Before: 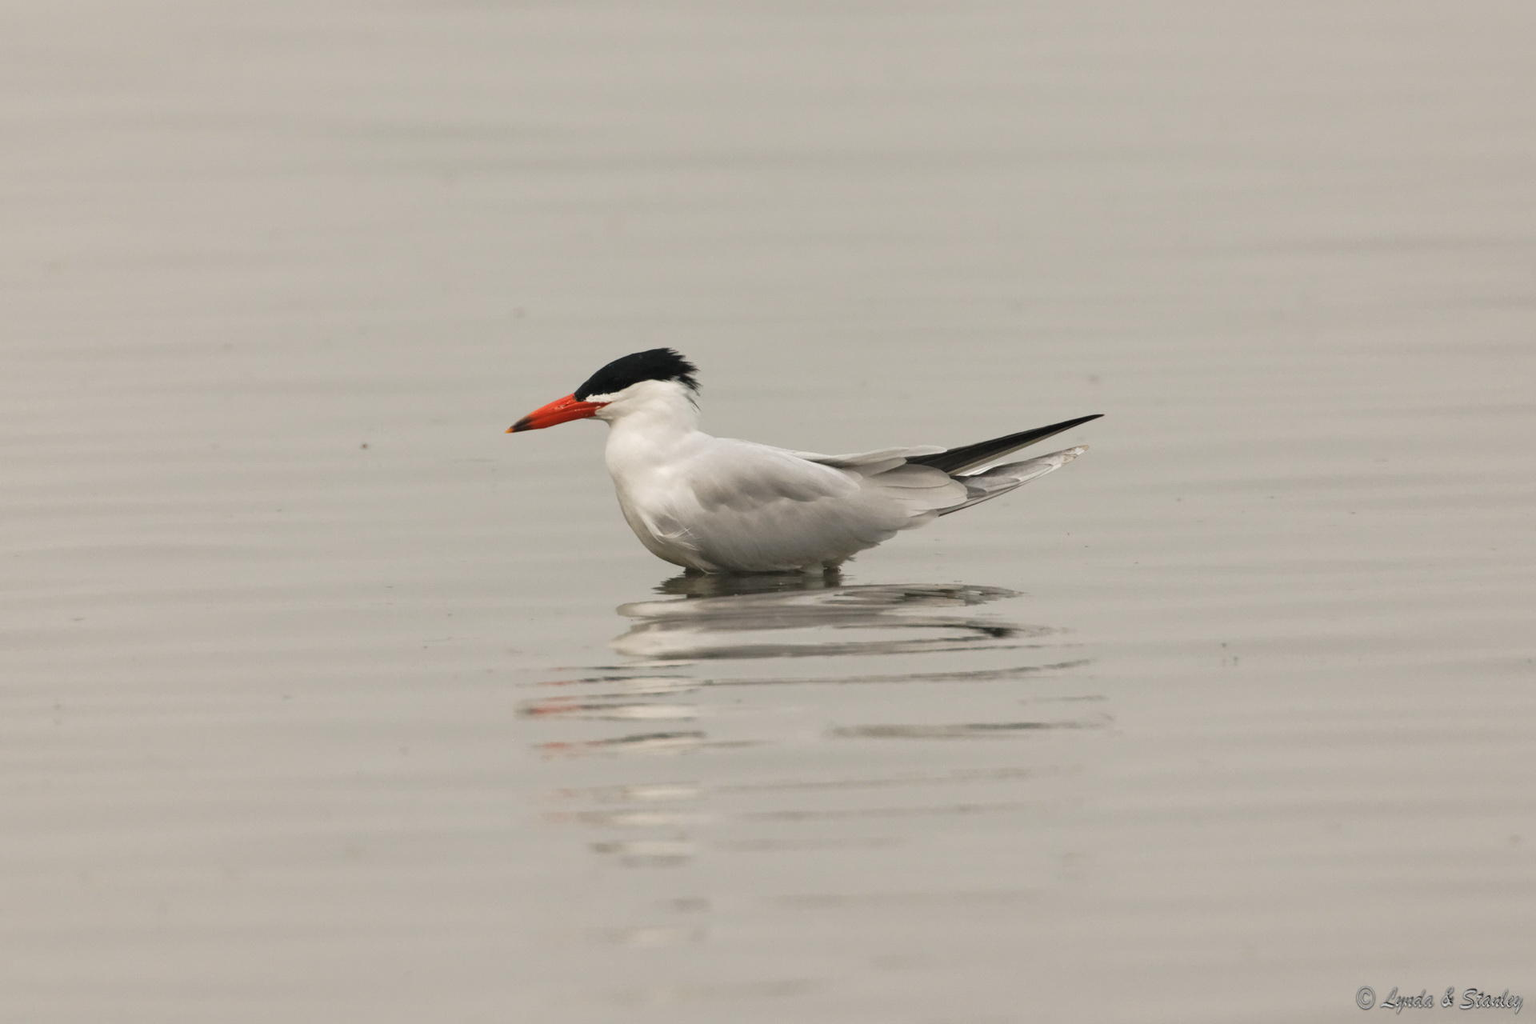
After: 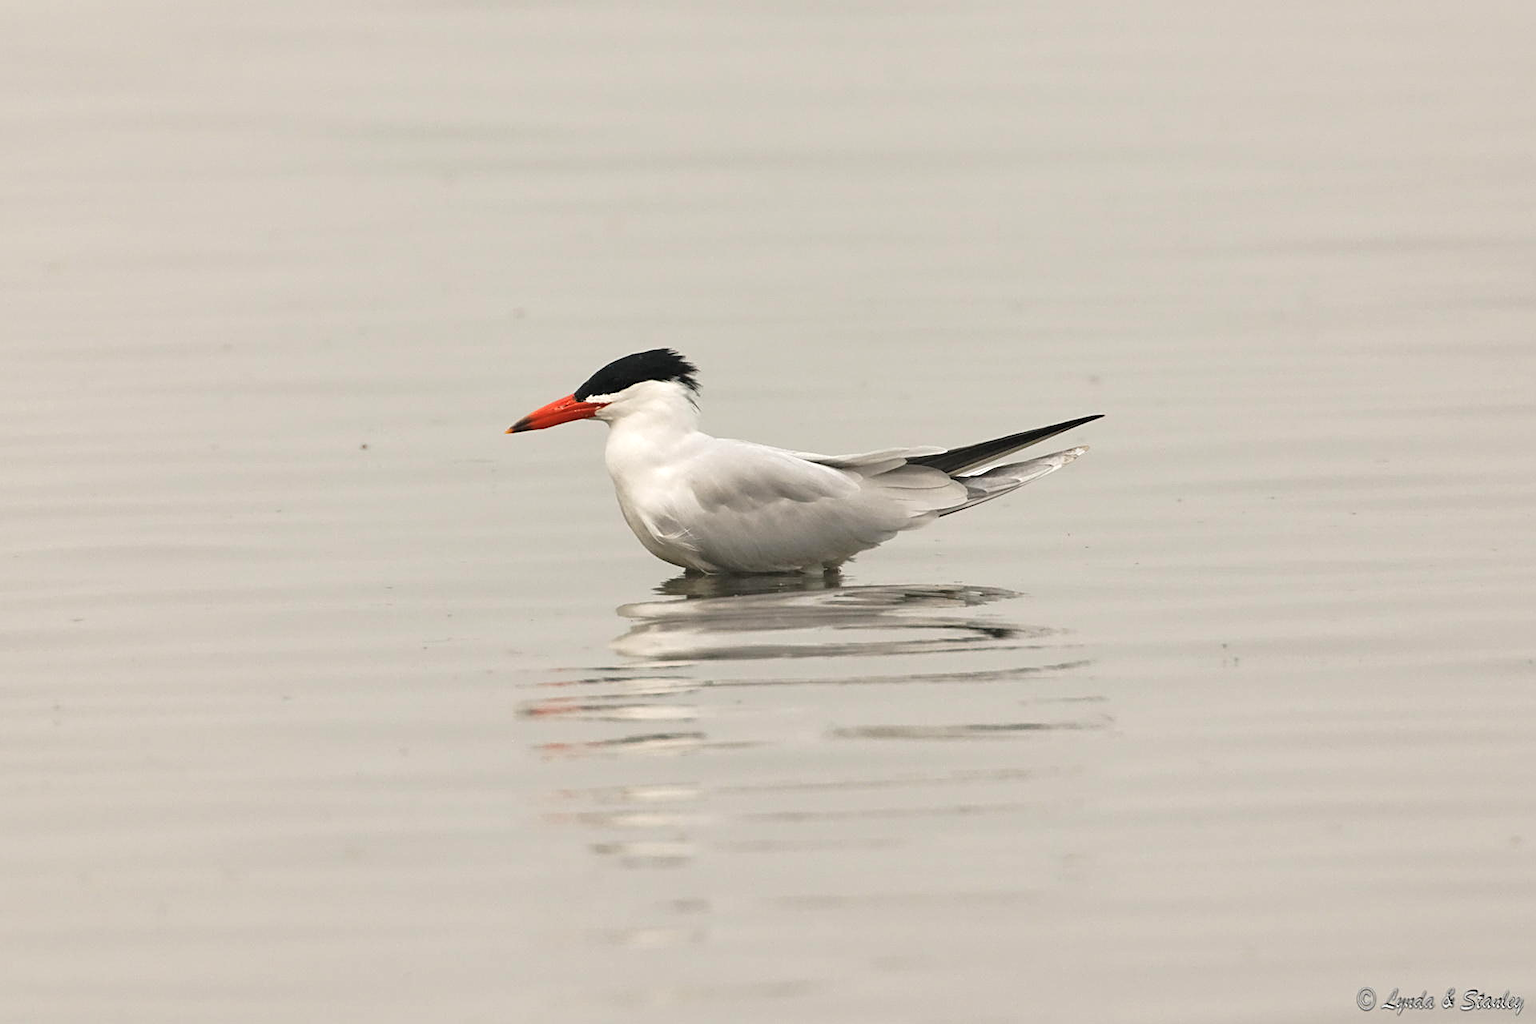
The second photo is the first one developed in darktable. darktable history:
crop and rotate: left 0.099%, bottom 0.005%
sharpen: on, module defaults
exposure: exposure 0.37 EV, compensate highlight preservation false
